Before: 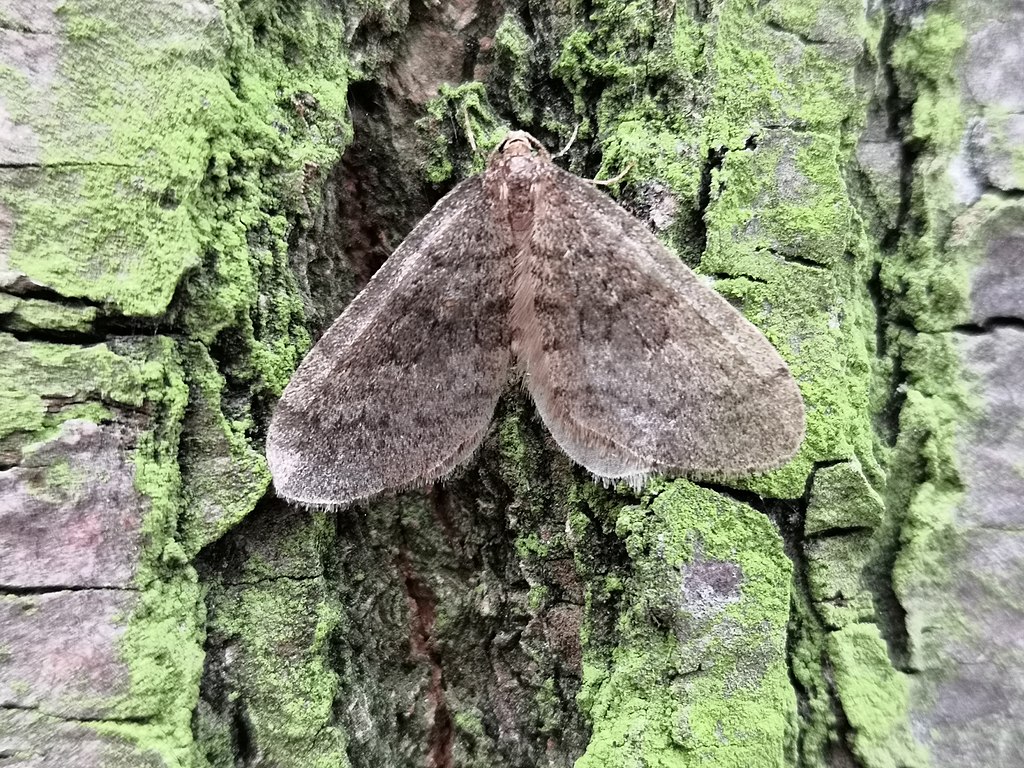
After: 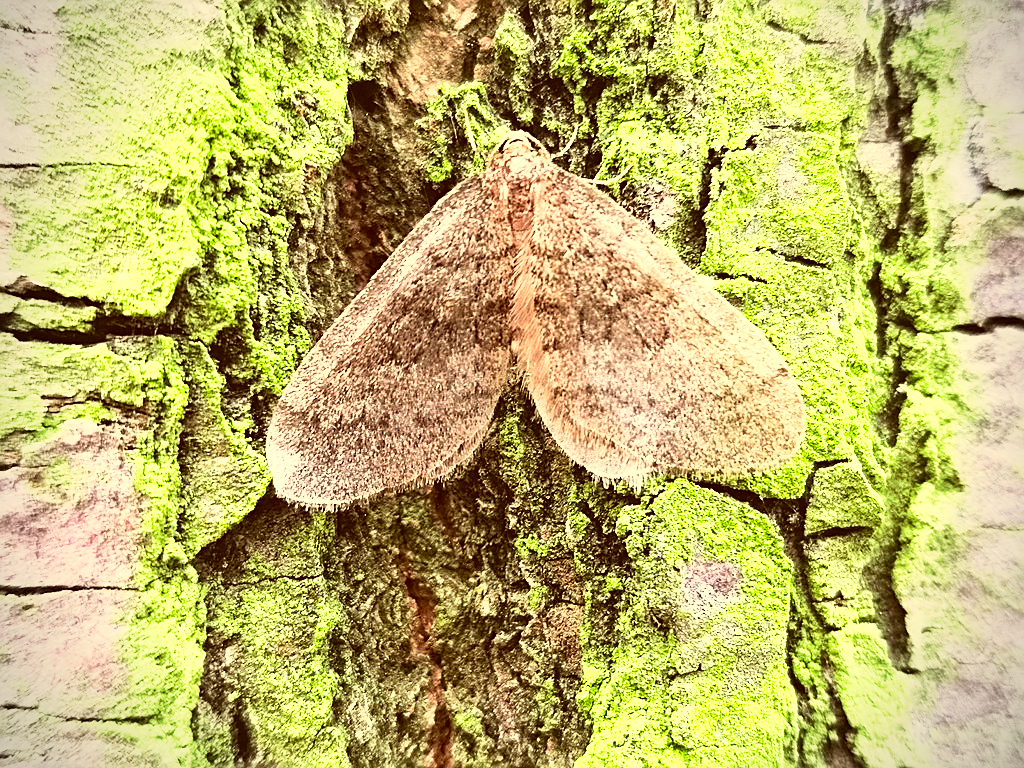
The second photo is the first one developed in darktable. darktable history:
color correction: highlights a* 1.06, highlights b* 24.99, shadows a* 15.5, shadows b* 24.24
contrast brightness saturation: contrast 0.237, brightness 0.251, saturation 0.395
exposure: black level correction -0.002, exposure 0.543 EV, compensate exposure bias true, compensate highlight preservation false
base curve: curves: ch0 [(0, 0) (0.257, 0.25) (0.482, 0.586) (0.757, 0.871) (1, 1)], preserve colors none
sharpen: on, module defaults
vignetting: on, module defaults
